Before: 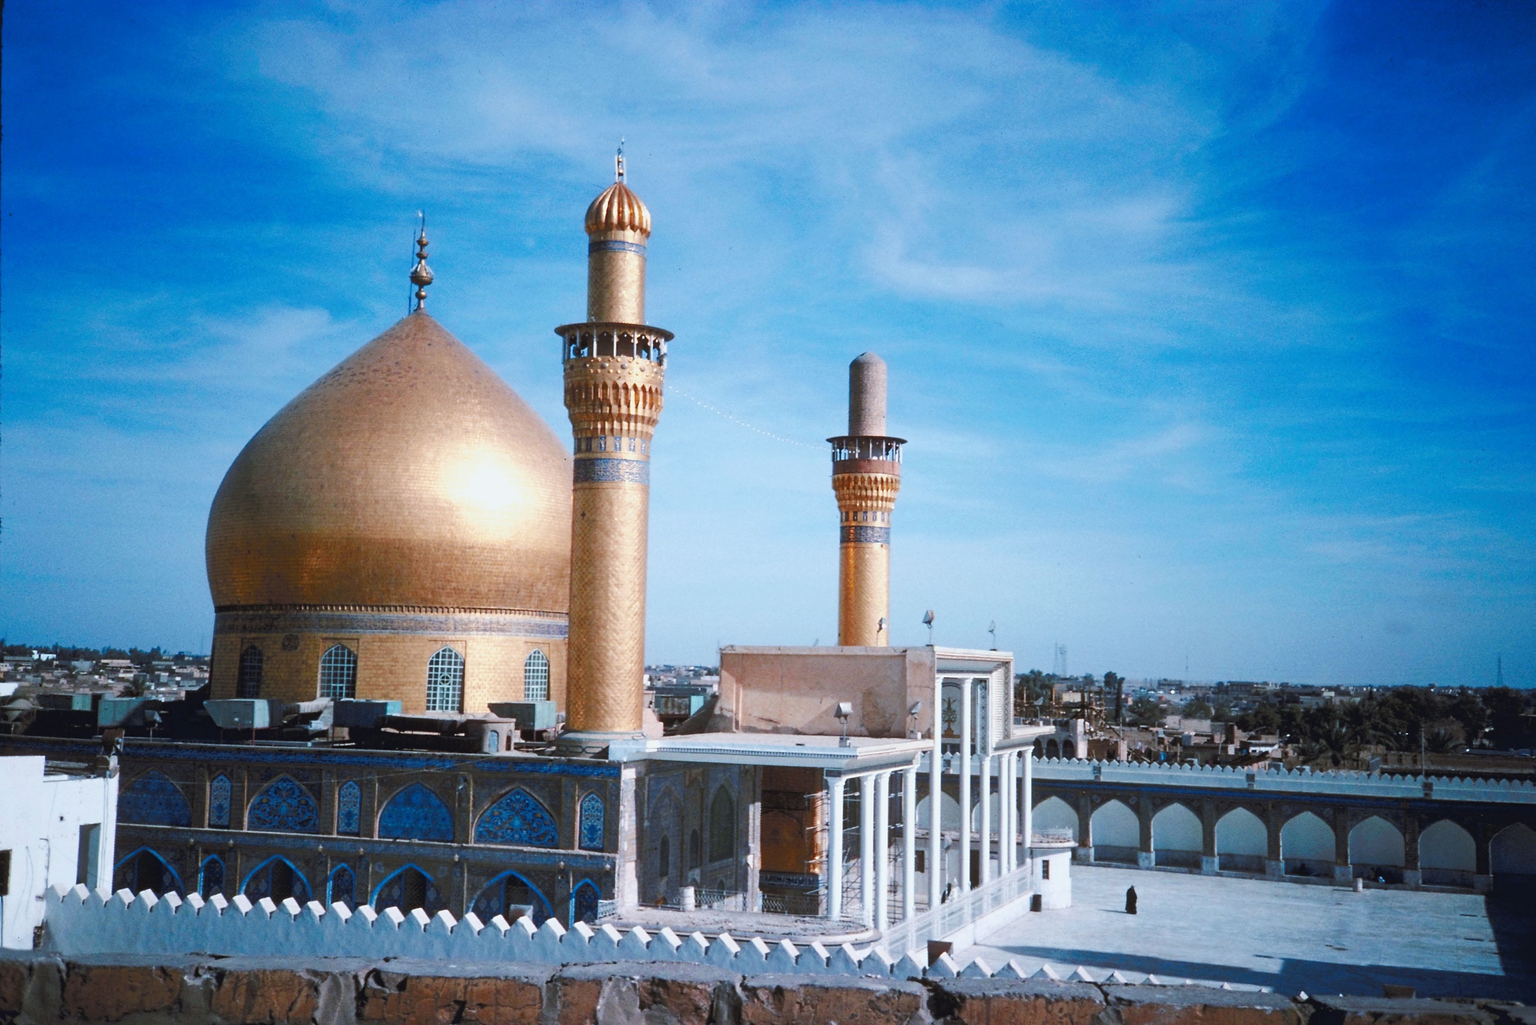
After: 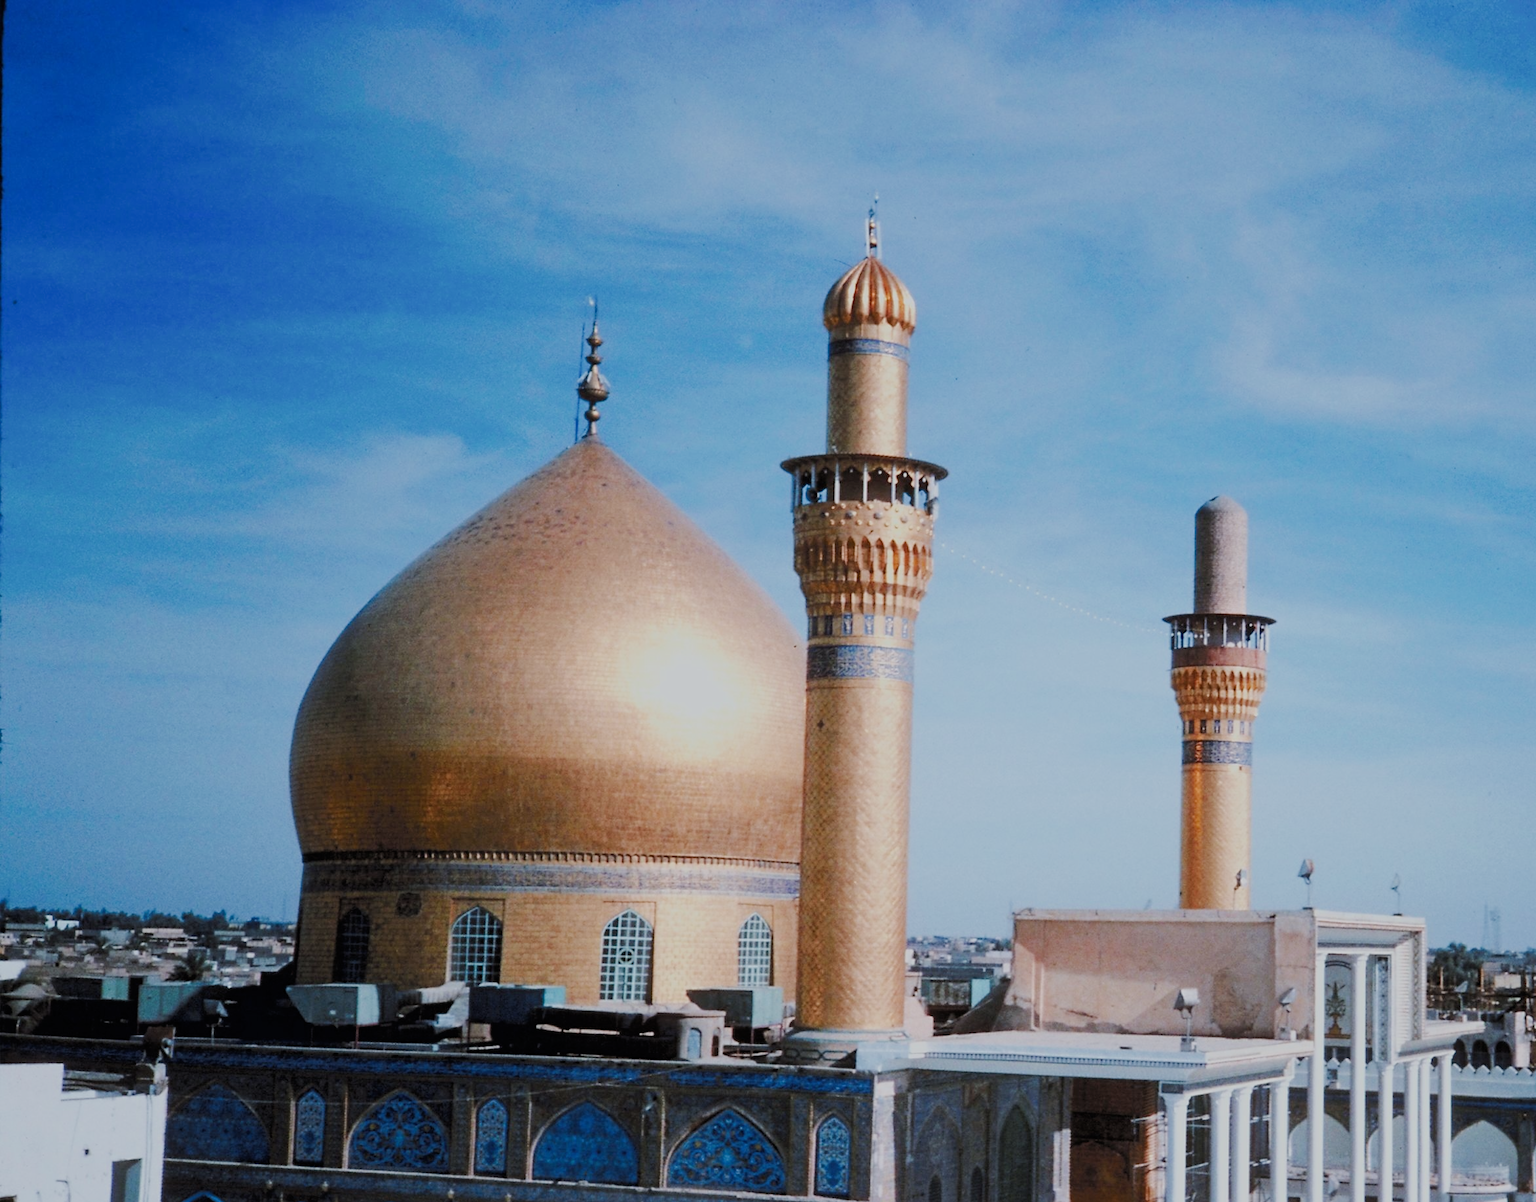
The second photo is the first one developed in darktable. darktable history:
crop: right 28.885%, bottom 16.626%
filmic rgb: black relative exposure -6.98 EV, white relative exposure 5.63 EV, hardness 2.86
